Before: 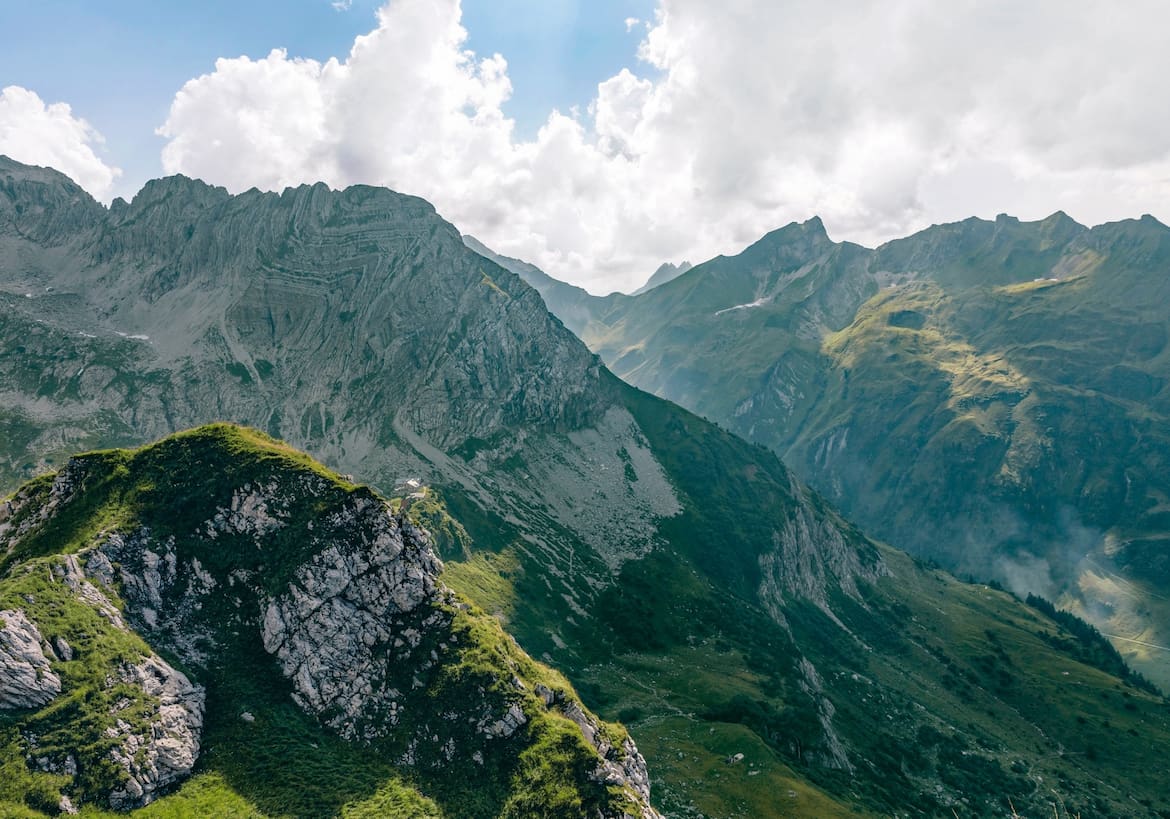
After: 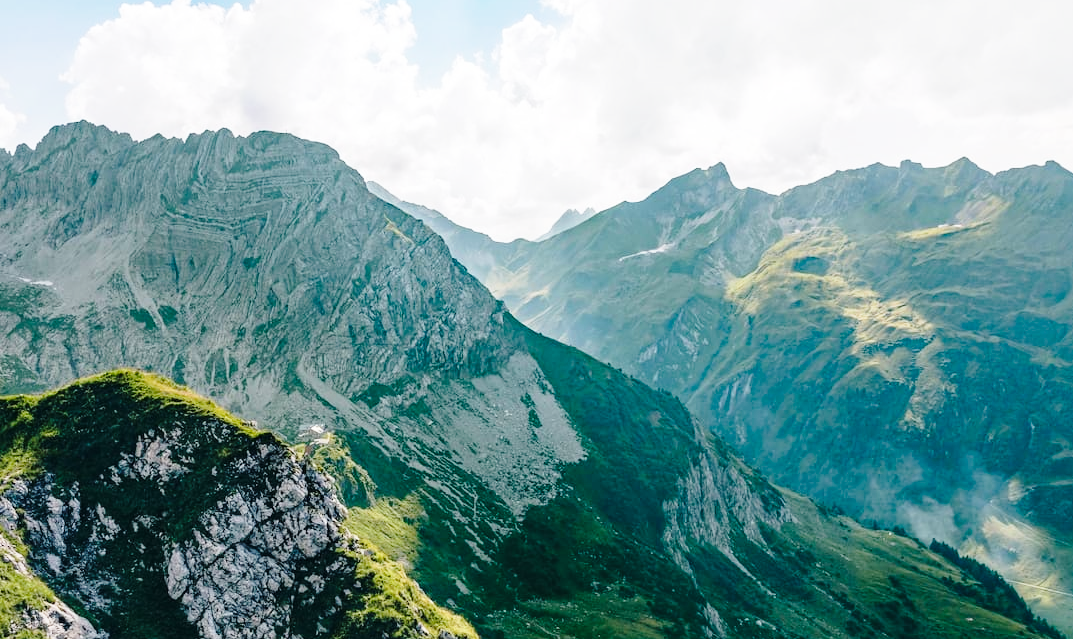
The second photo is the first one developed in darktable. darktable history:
crop: left 8.23%, top 6.617%, bottom 15.35%
base curve: curves: ch0 [(0, 0) (0.028, 0.03) (0.121, 0.232) (0.46, 0.748) (0.859, 0.968) (1, 1)], preserve colors none
